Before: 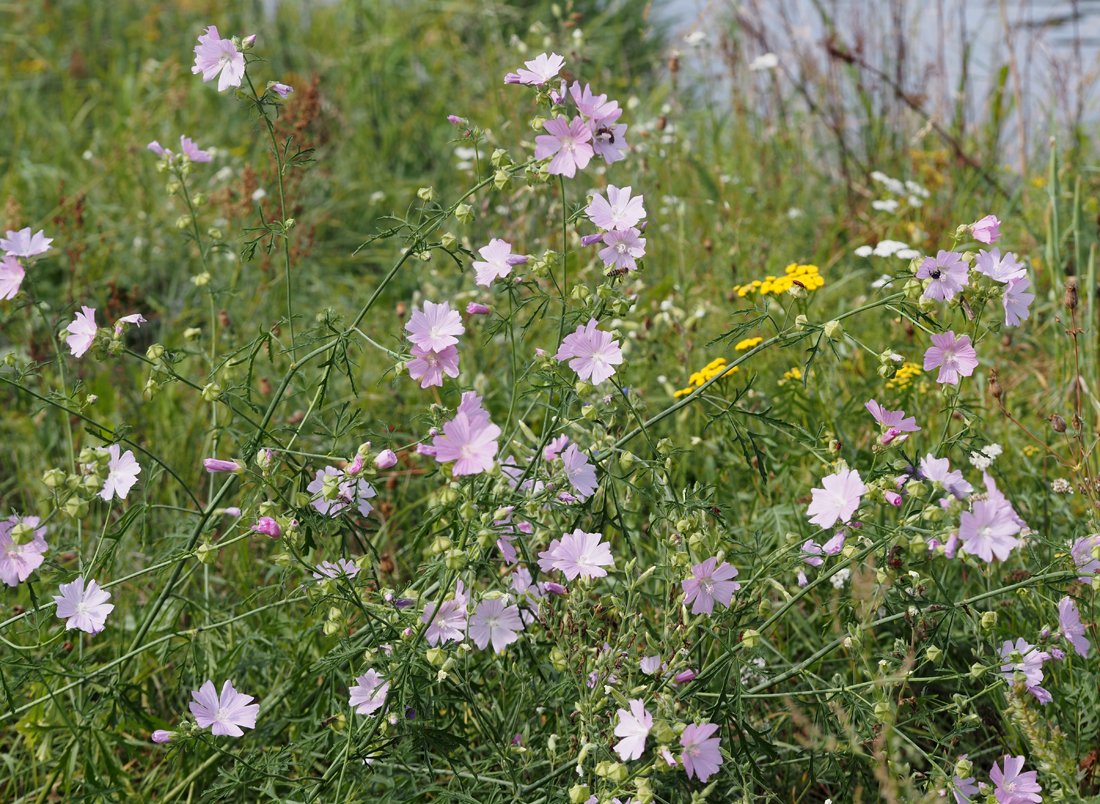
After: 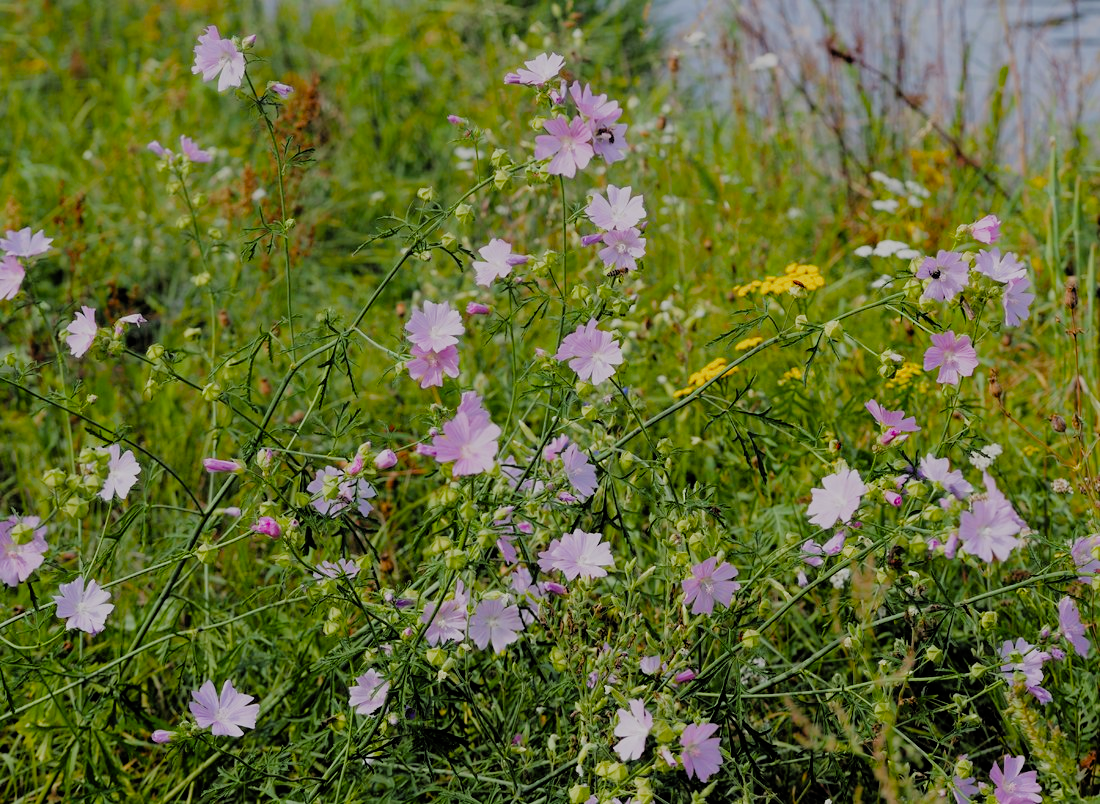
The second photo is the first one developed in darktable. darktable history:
filmic rgb: black relative exposure -4.4 EV, white relative exposure 5 EV, threshold 3 EV, hardness 2.23, latitude 40.06%, contrast 1.15, highlights saturation mix 10%, shadows ↔ highlights balance 1.04%, preserve chrominance RGB euclidean norm (legacy), color science v4 (2020), enable highlight reconstruction true
